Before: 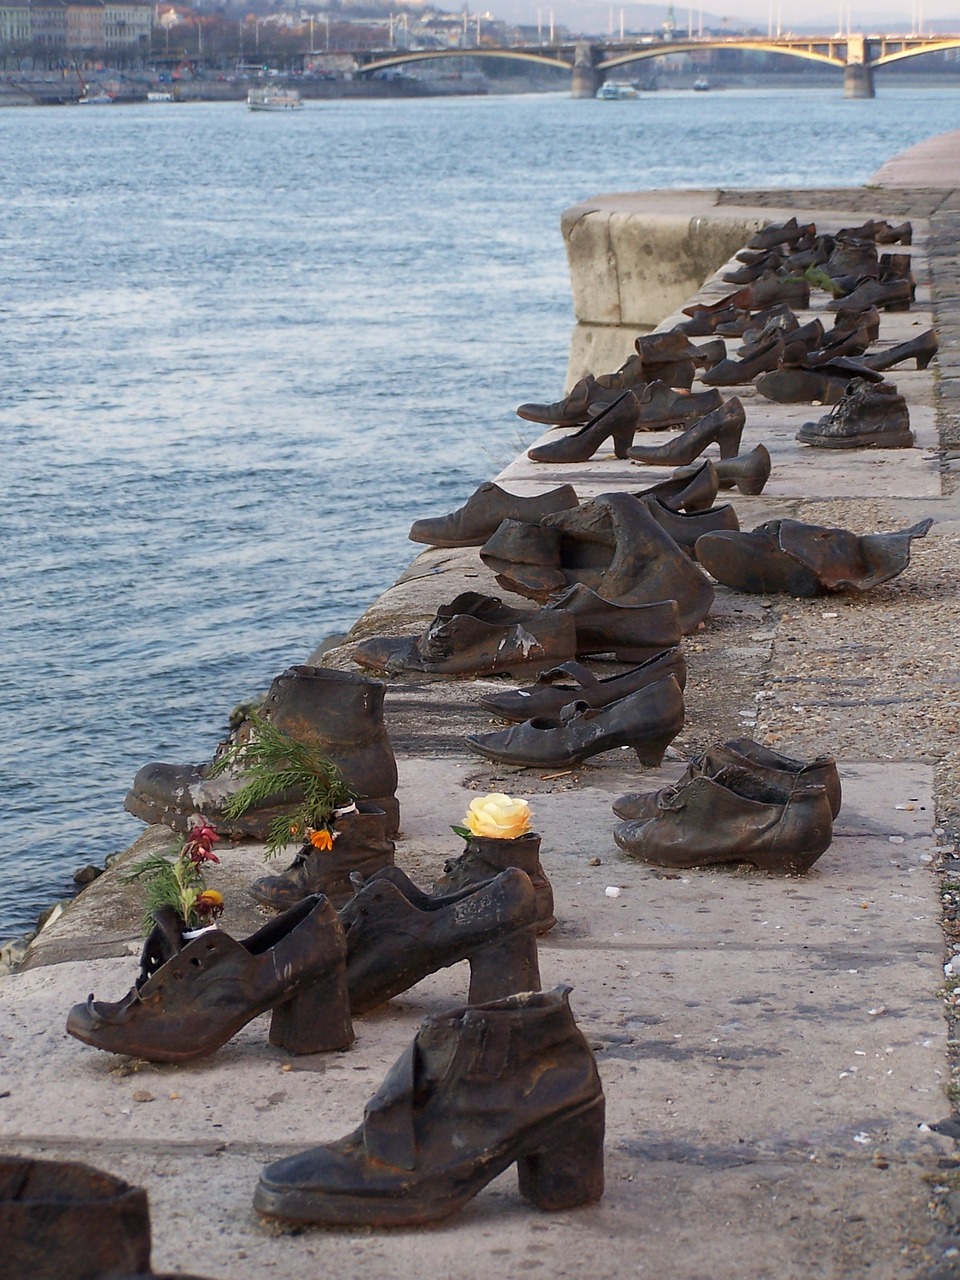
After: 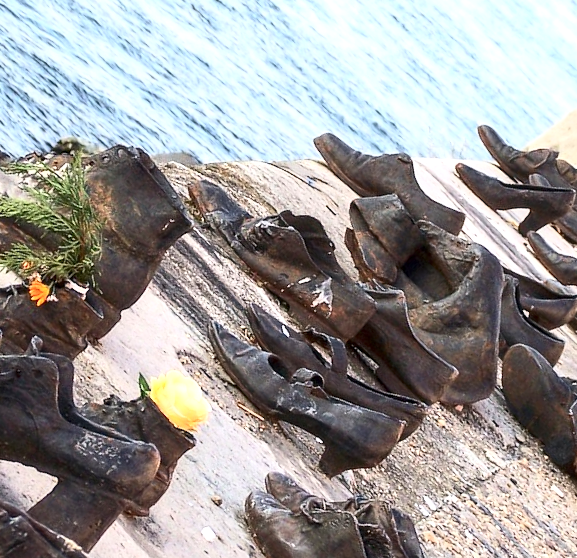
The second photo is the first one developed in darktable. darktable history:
exposure: black level correction 0, exposure 1 EV, compensate highlight preservation false
contrast brightness saturation: contrast 0.374, brightness 0.115
local contrast: detail 130%
crop and rotate: angle -44.85°, top 16.317%, right 0.791%, bottom 11.74%
shadows and highlights: shadows 24.88, highlights -25.13
